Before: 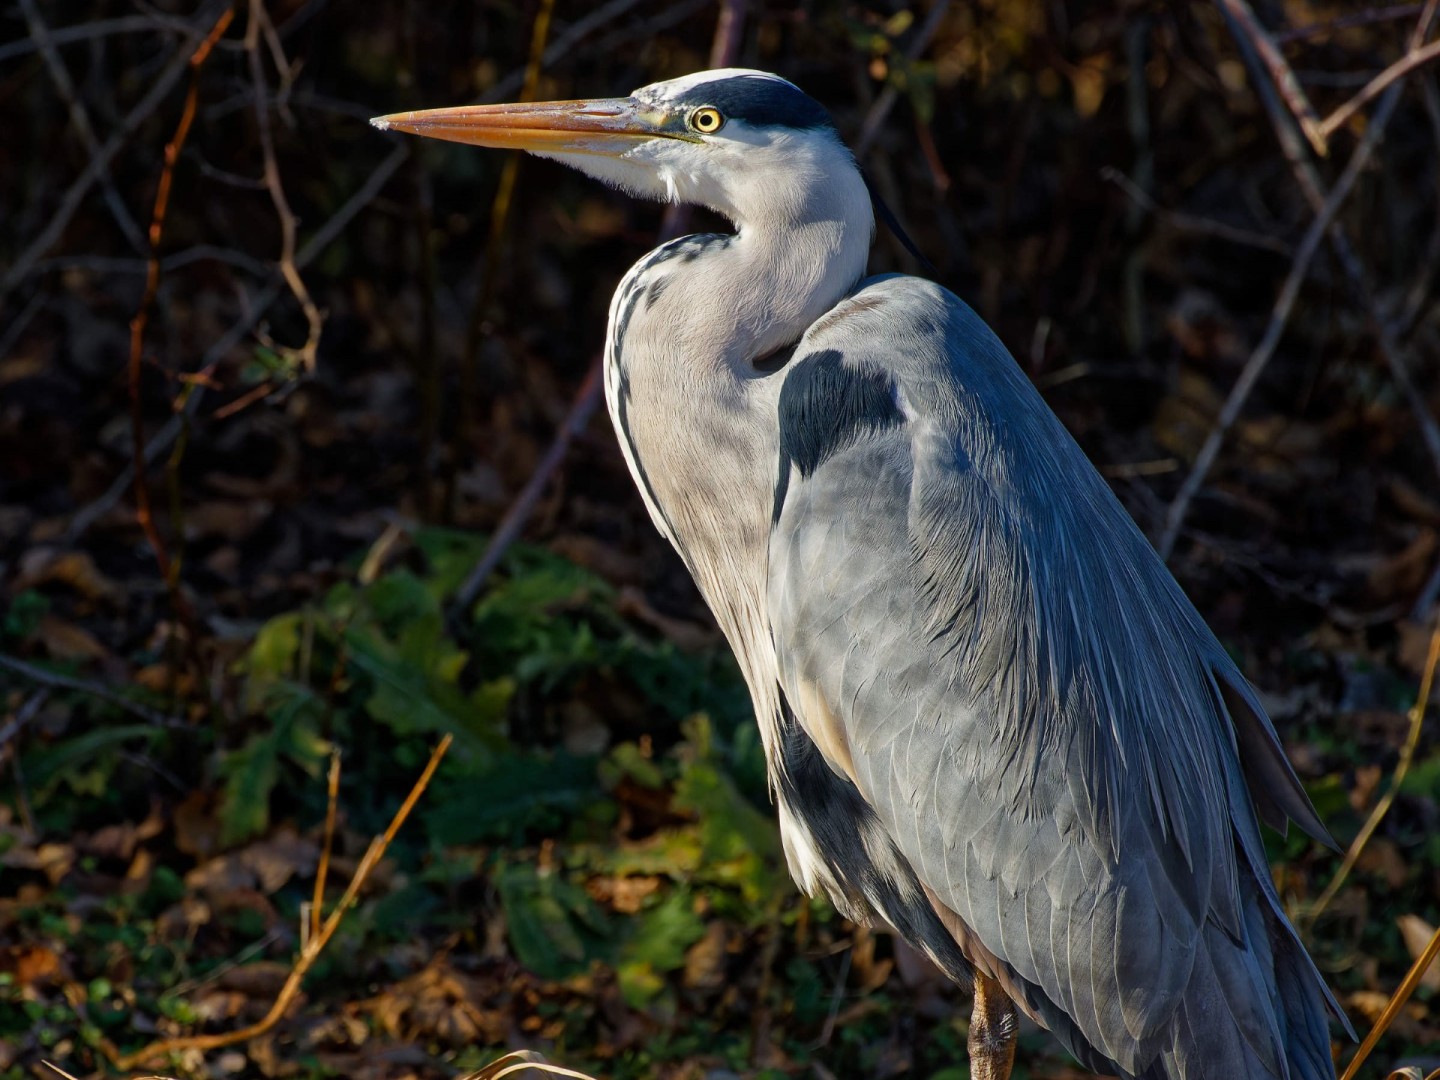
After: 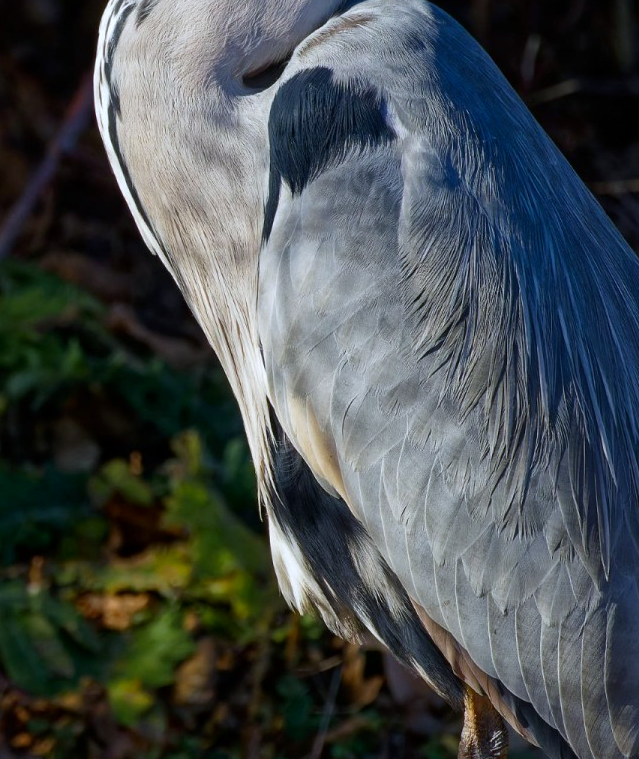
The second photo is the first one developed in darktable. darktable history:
crop: left 35.432%, top 26.233%, right 20.145%, bottom 3.432%
white balance: red 0.954, blue 1.079
contrast brightness saturation: contrast 0.03, brightness -0.04
color balance rgb: on, module defaults
